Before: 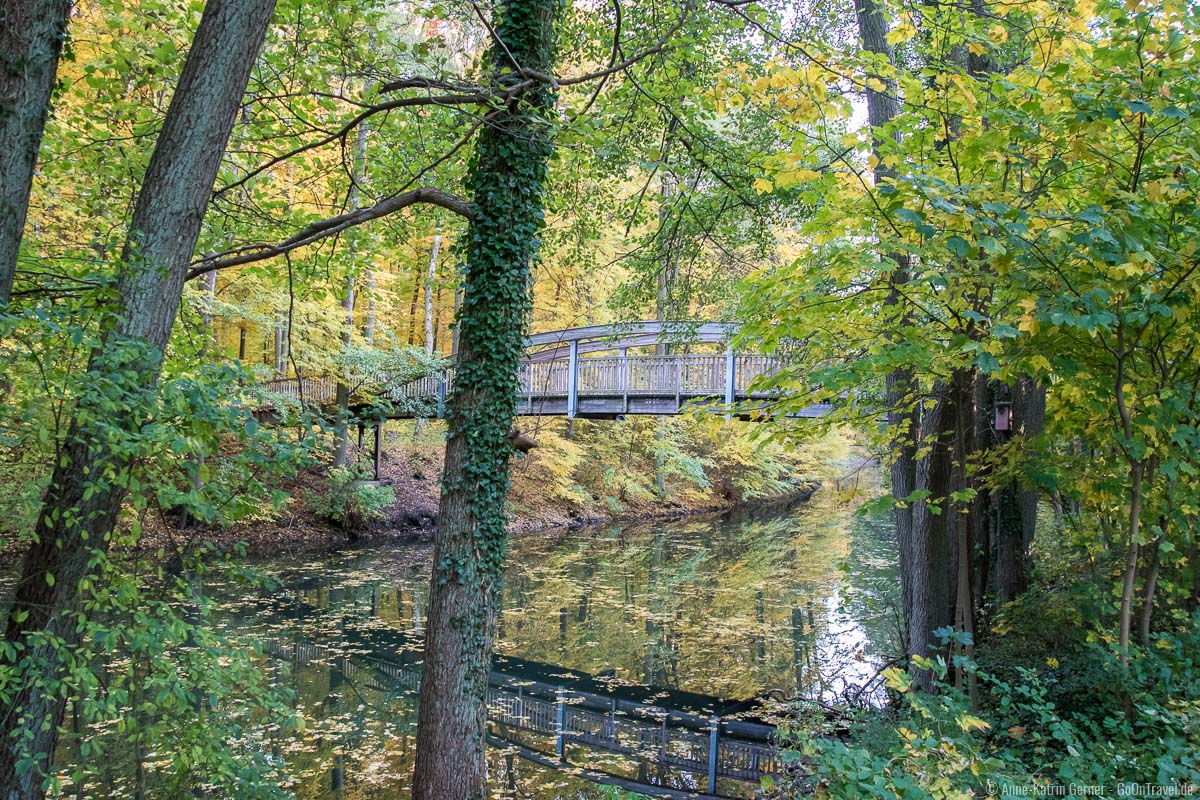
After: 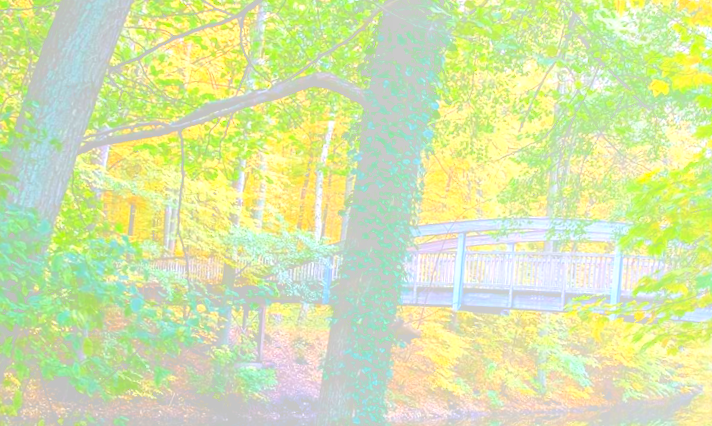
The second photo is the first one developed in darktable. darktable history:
levels: levels [0.016, 0.484, 0.953]
contrast brightness saturation: contrast 0.09, brightness -0.59, saturation 0.17
crop and rotate: angle -4.99°, left 2.122%, top 6.945%, right 27.566%, bottom 30.519%
bloom: size 85%, threshold 5%, strength 85%
rotate and perspective: rotation -2.12°, lens shift (vertical) 0.009, lens shift (horizontal) -0.008, automatic cropping original format, crop left 0.036, crop right 0.964, crop top 0.05, crop bottom 0.959
exposure: black level correction 0.001, exposure 0.5 EV, compensate exposure bias true, compensate highlight preservation false
